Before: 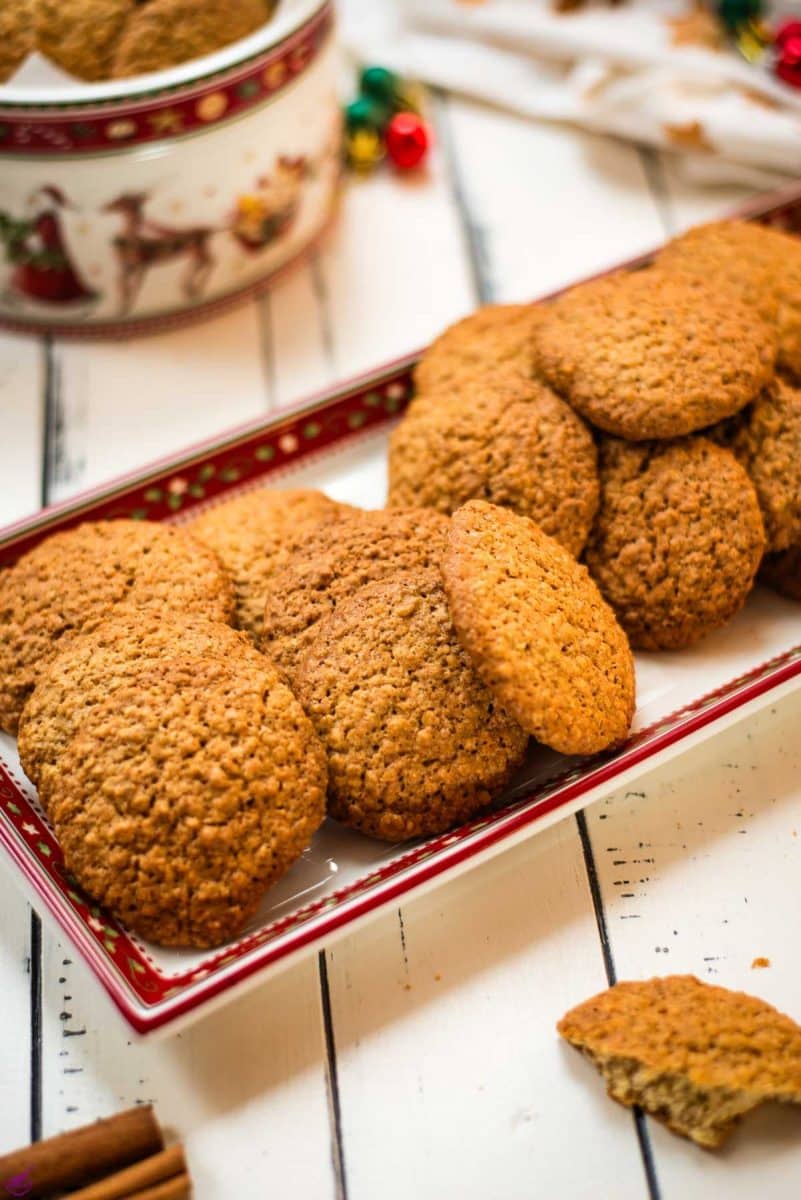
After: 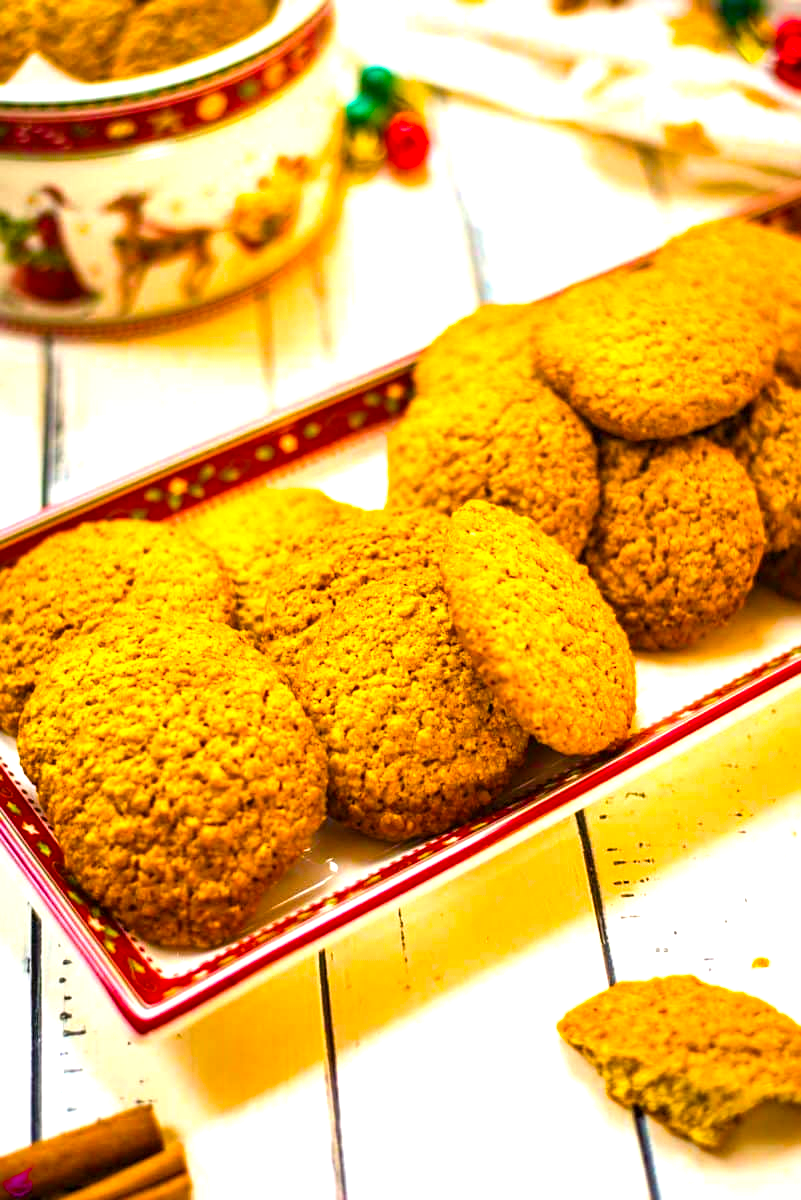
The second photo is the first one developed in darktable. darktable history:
color balance rgb: power › hue 60.93°, linear chroma grading › shadows -10.337%, linear chroma grading › global chroma 19.988%, perceptual saturation grading › global saturation 25.334%, global vibrance 50.381%
exposure: exposure 0.995 EV, compensate highlight preservation false
sharpen: amount 0.215
